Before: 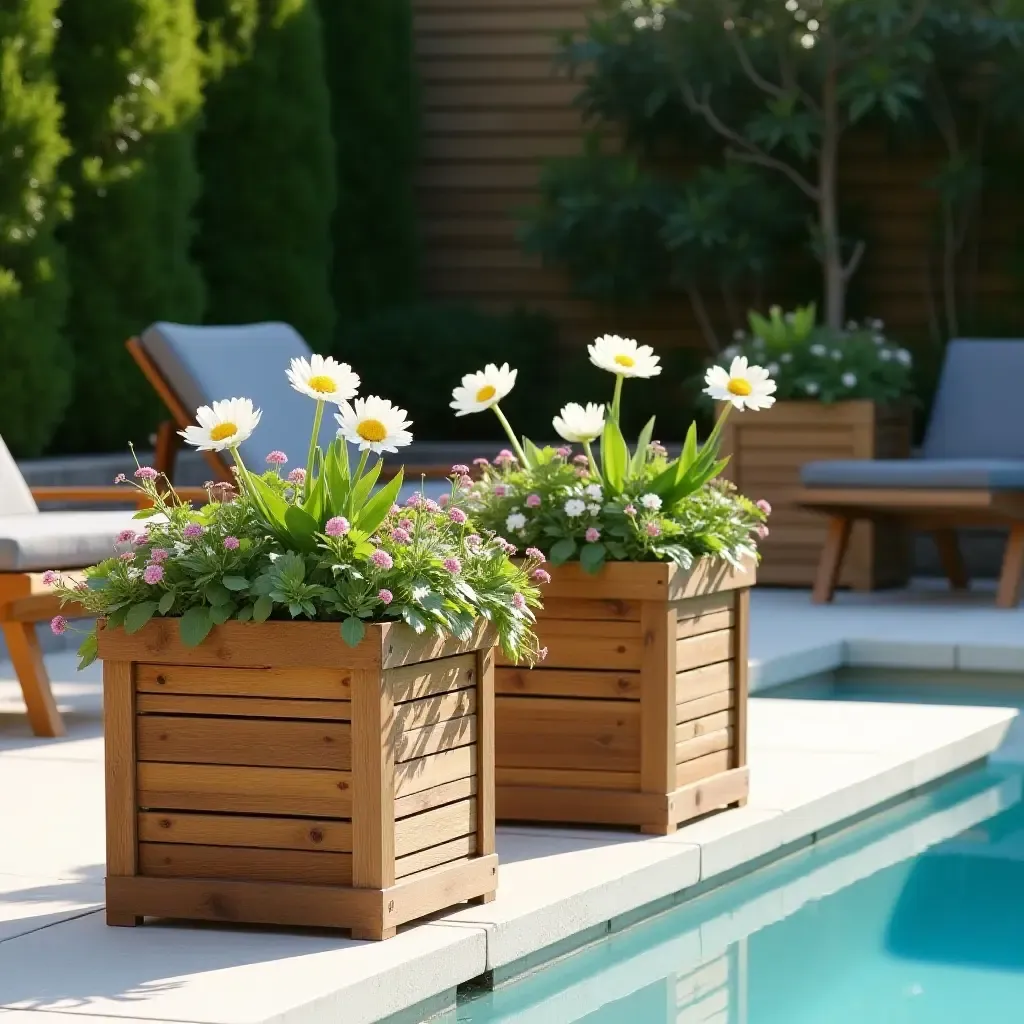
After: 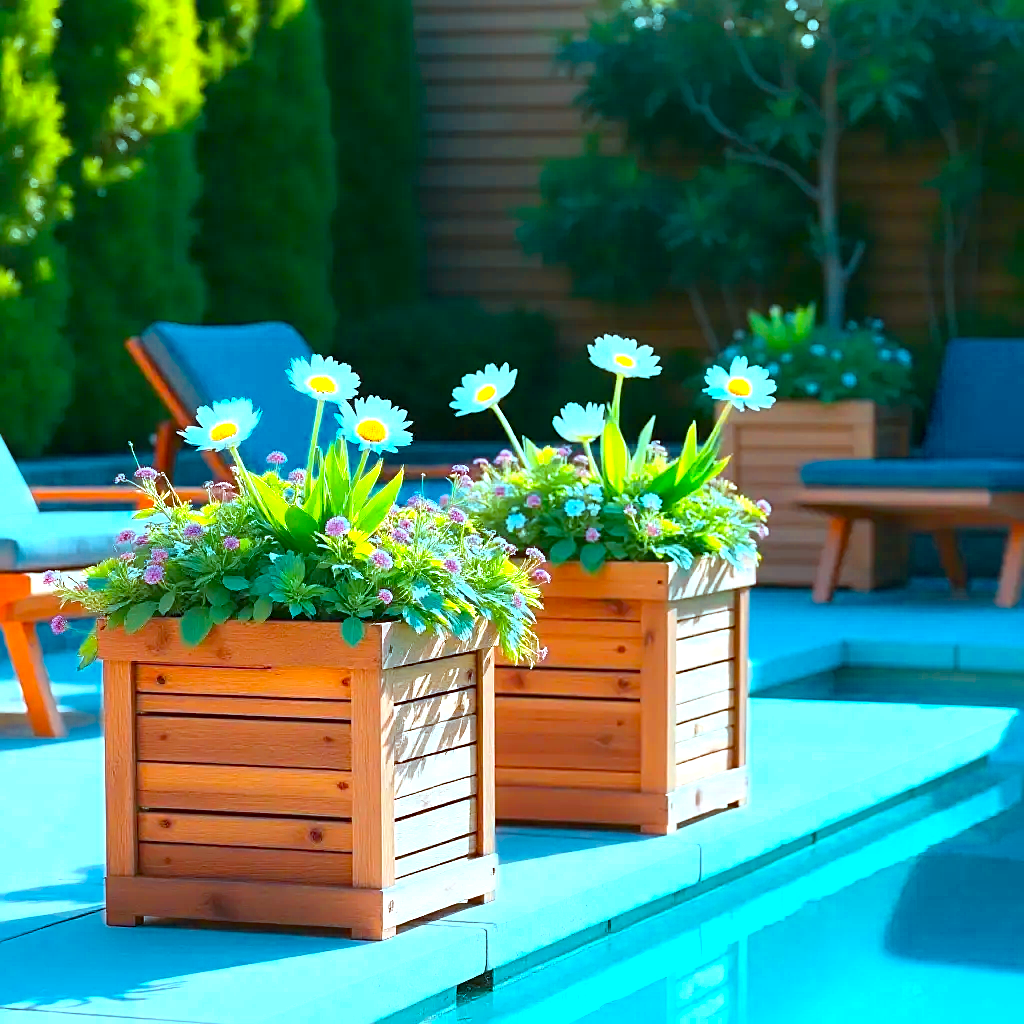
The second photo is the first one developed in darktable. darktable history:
sharpen: on, module defaults
color calibration: output R [1.422, -0.35, -0.252, 0], output G [-0.238, 1.259, -0.084, 0], output B [-0.081, -0.196, 1.58, 0], output brightness [0.49, 0.671, -0.57, 0], illuminant custom, x 0.368, y 0.373, temperature 4331.33 K
